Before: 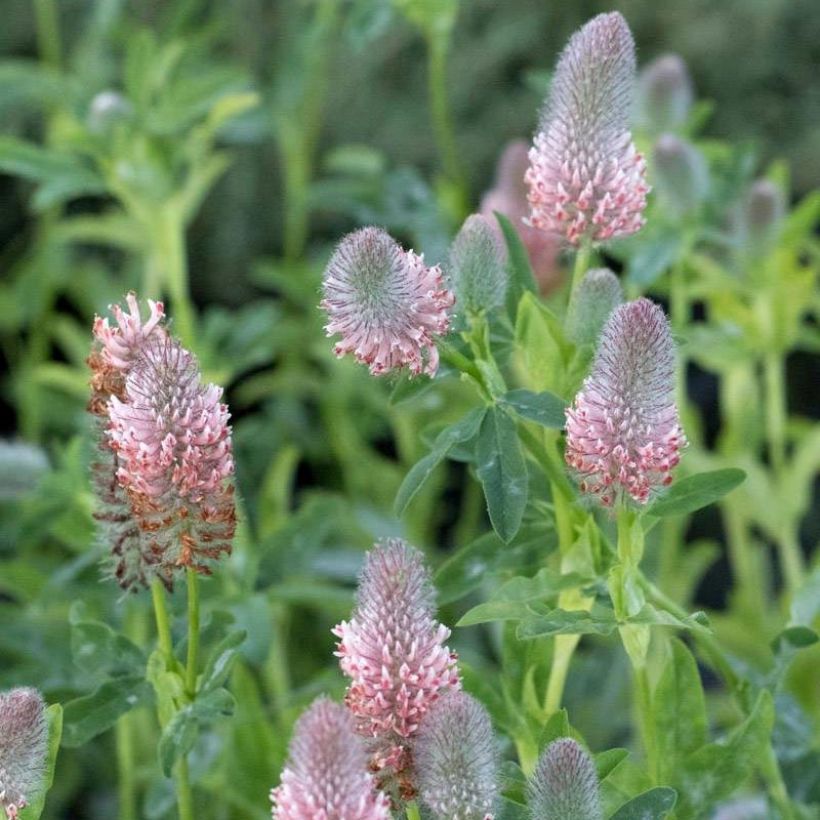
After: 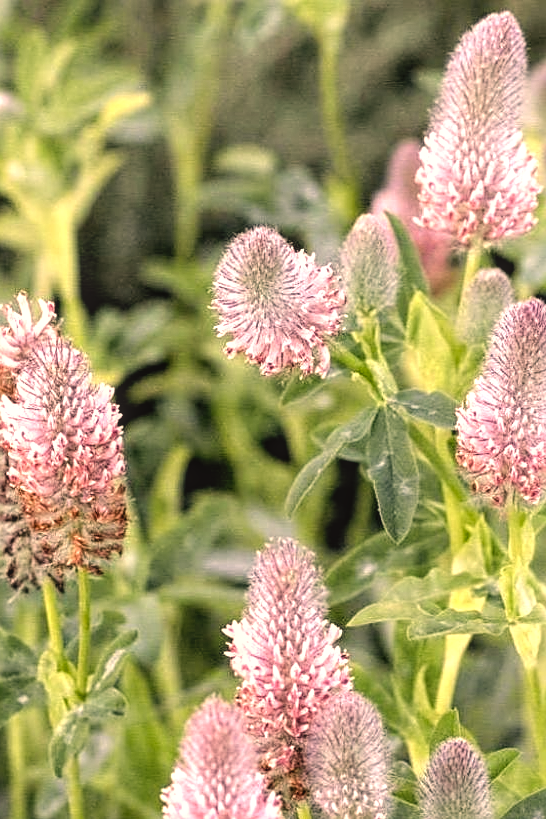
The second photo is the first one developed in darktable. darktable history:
levels: levels [0, 0.476, 0.951]
local contrast: on, module defaults
contrast brightness saturation: contrast -0.11
sharpen: on, module defaults
filmic rgb: black relative exposure -8.28 EV, white relative exposure 2.2 EV, target white luminance 99.901%, hardness 7.14, latitude 75.72%, contrast 1.322, highlights saturation mix -2.72%, shadows ↔ highlights balance 30.61%
color correction: highlights a* 20.44, highlights b* 19.57
crop and rotate: left 13.336%, right 20.023%
tone curve: curves: ch0 [(0, 0) (0.541, 0.628) (0.906, 0.997)], color space Lab, independent channels, preserve colors none
